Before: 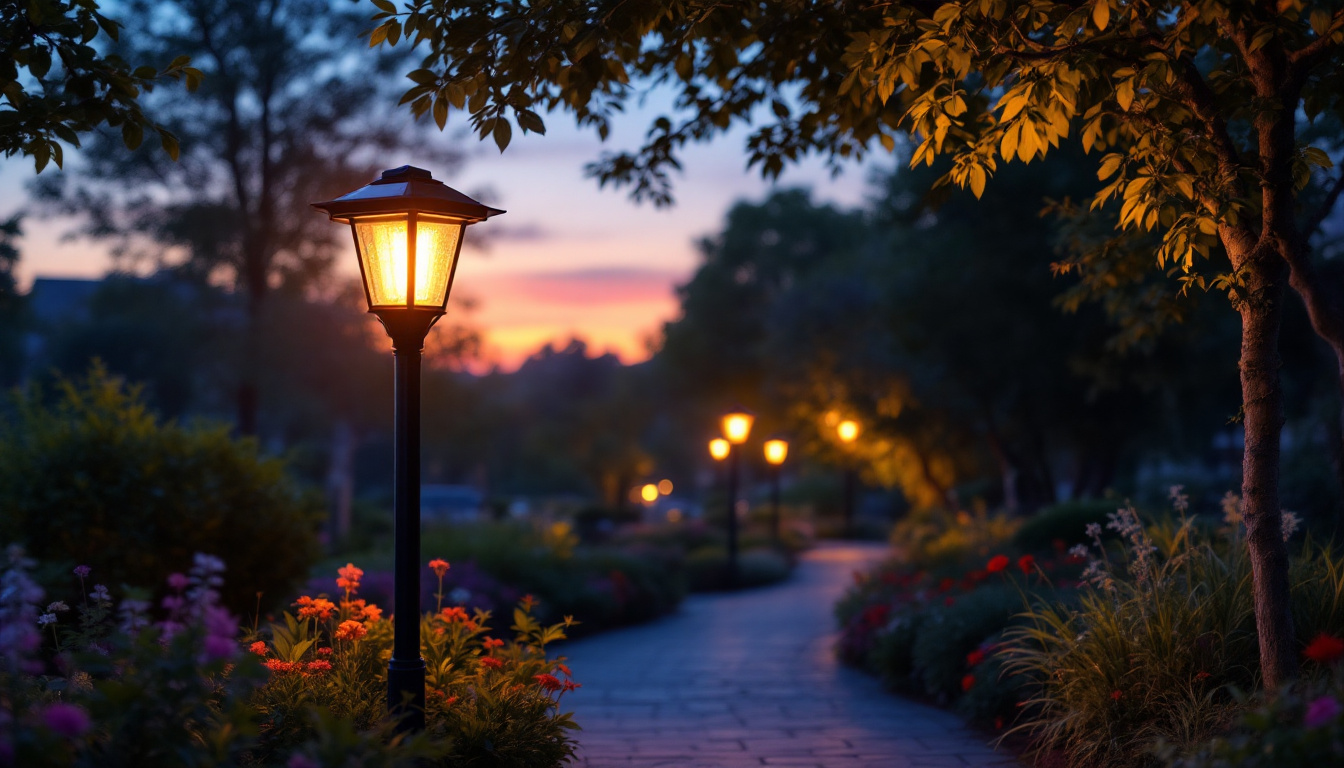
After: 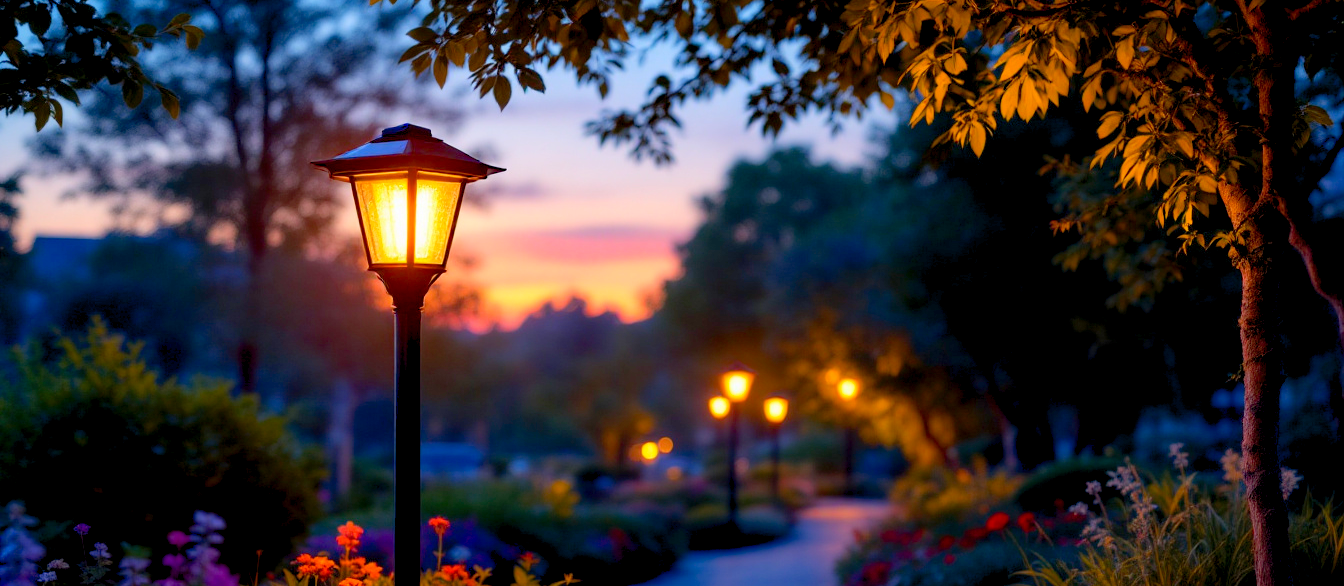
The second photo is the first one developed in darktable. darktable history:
crop: top 5.59%, bottom 18.107%
color balance rgb: global offset › luminance -0.486%, perceptual saturation grading › global saturation 14.818%, global vibrance 9.824%
levels: white 99.93%, levels [0, 0.445, 1]
